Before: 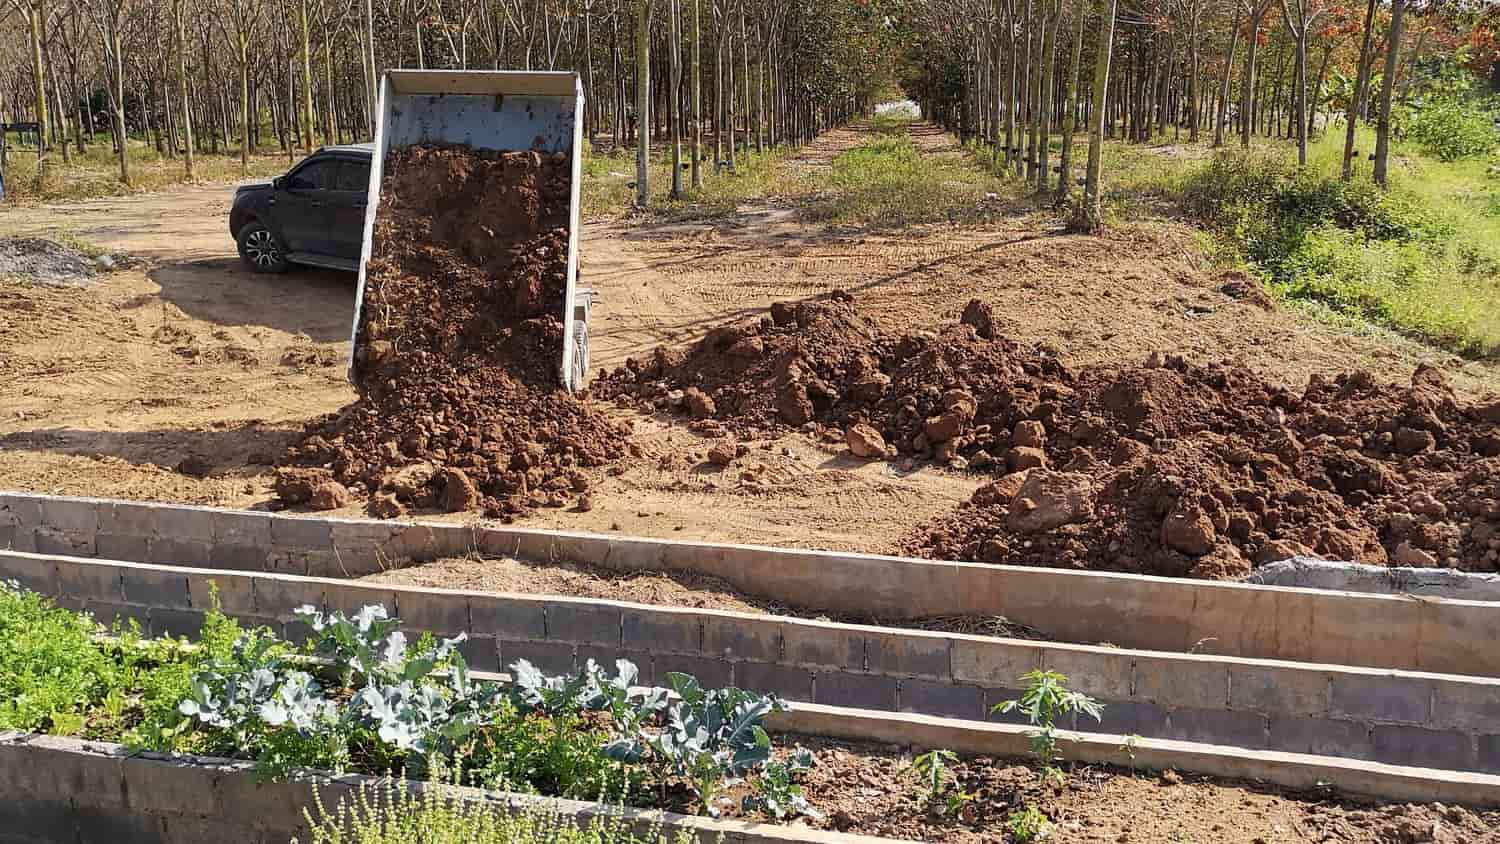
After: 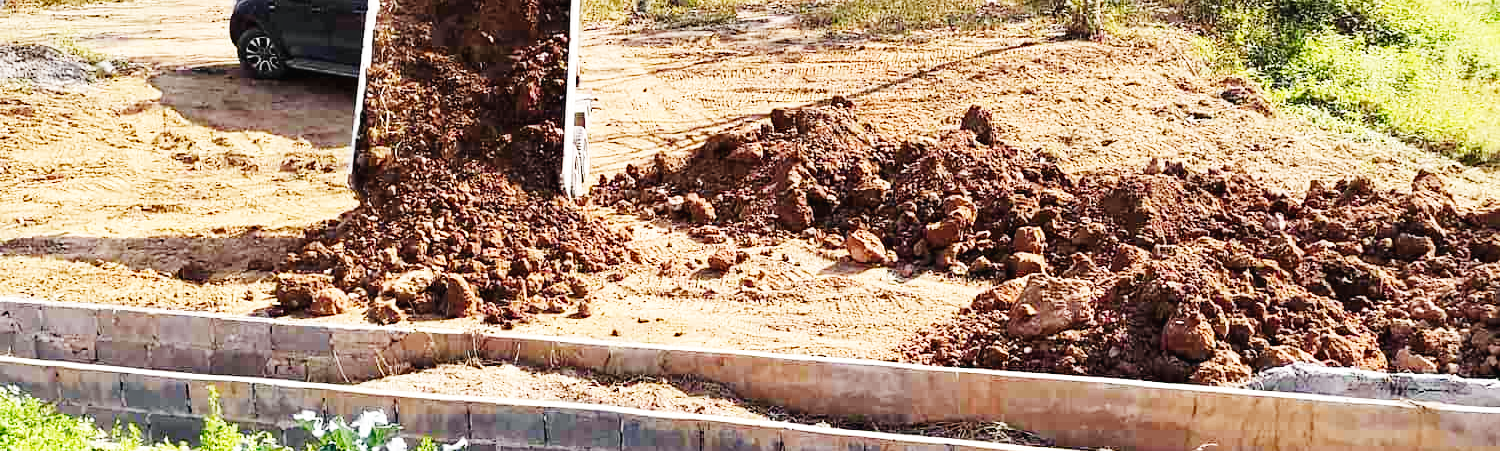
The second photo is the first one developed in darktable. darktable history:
base curve: curves: ch0 [(0, 0.003) (0.001, 0.002) (0.006, 0.004) (0.02, 0.022) (0.048, 0.086) (0.094, 0.234) (0.162, 0.431) (0.258, 0.629) (0.385, 0.8) (0.548, 0.918) (0.751, 0.988) (1, 1)], preserve colors none
crop and rotate: top 23.043%, bottom 23.437%
haze removal: compatibility mode true, adaptive false
